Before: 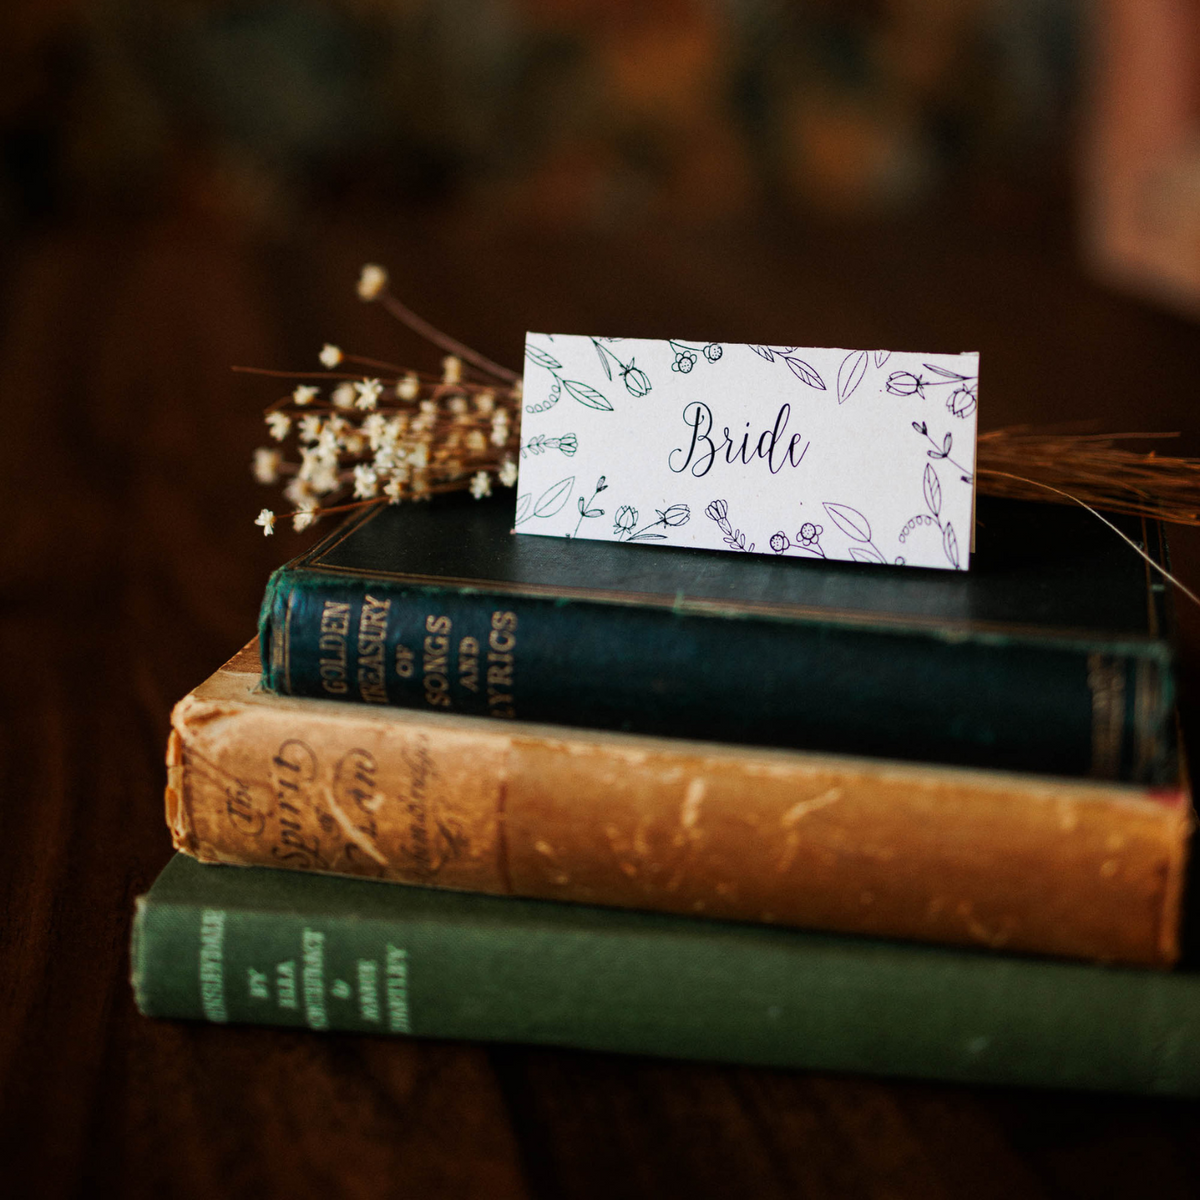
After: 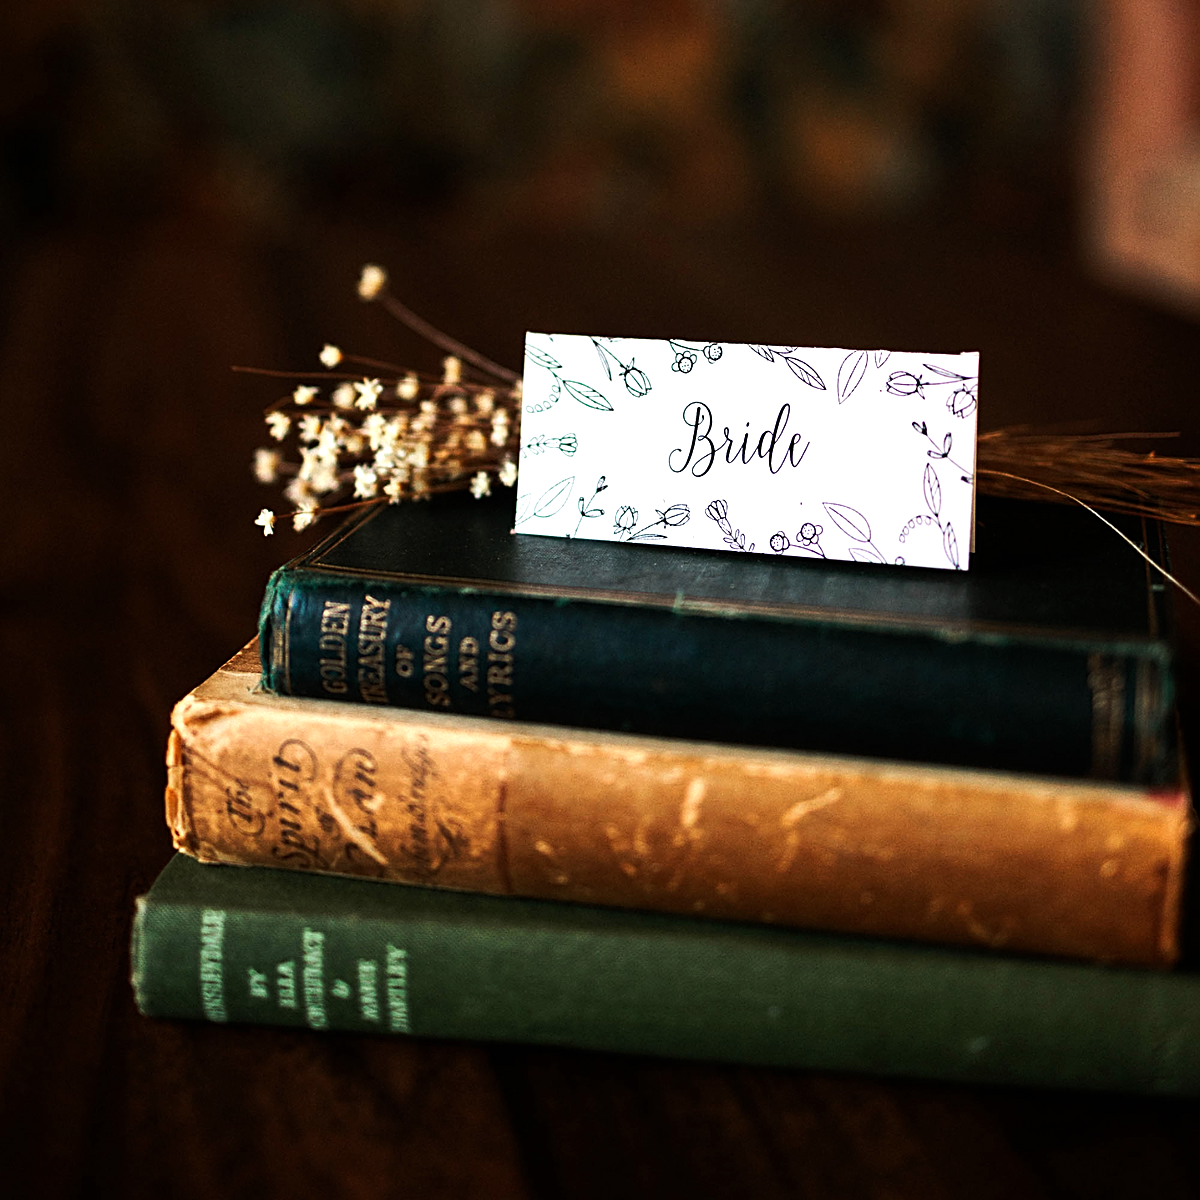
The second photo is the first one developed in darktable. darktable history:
shadows and highlights: shadows 5, soften with gaussian
sharpen: on, module defaults
tone equalizer: -8 EV -0.75 EV, -7 EV -0.7 EV, -6 EV -0.6 EV, -5 EV -0.4 EV, -3 EV 0.4 EV, -2 EV 0.6 EV, -1 EV 0.7 EV, +0 EV 0.75 EV, edges refinement/feathering 500, mask exposure compensation -1.57 EV, preserve details no
exposure: exposure 0.2 EV, compensate highlight preservation false
